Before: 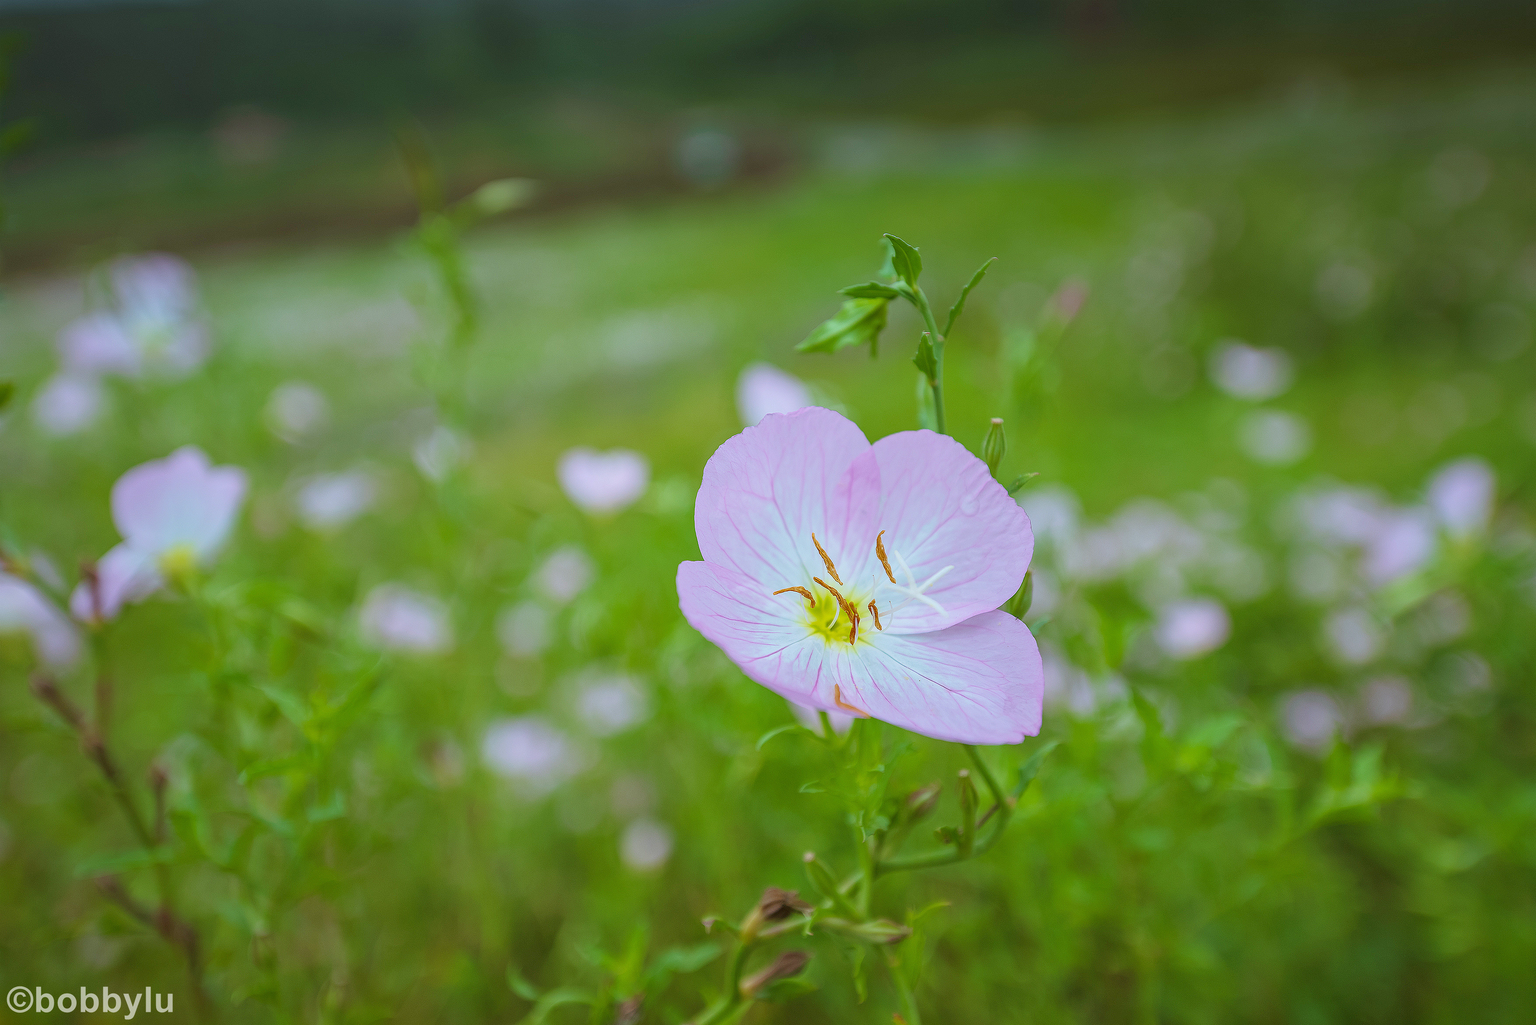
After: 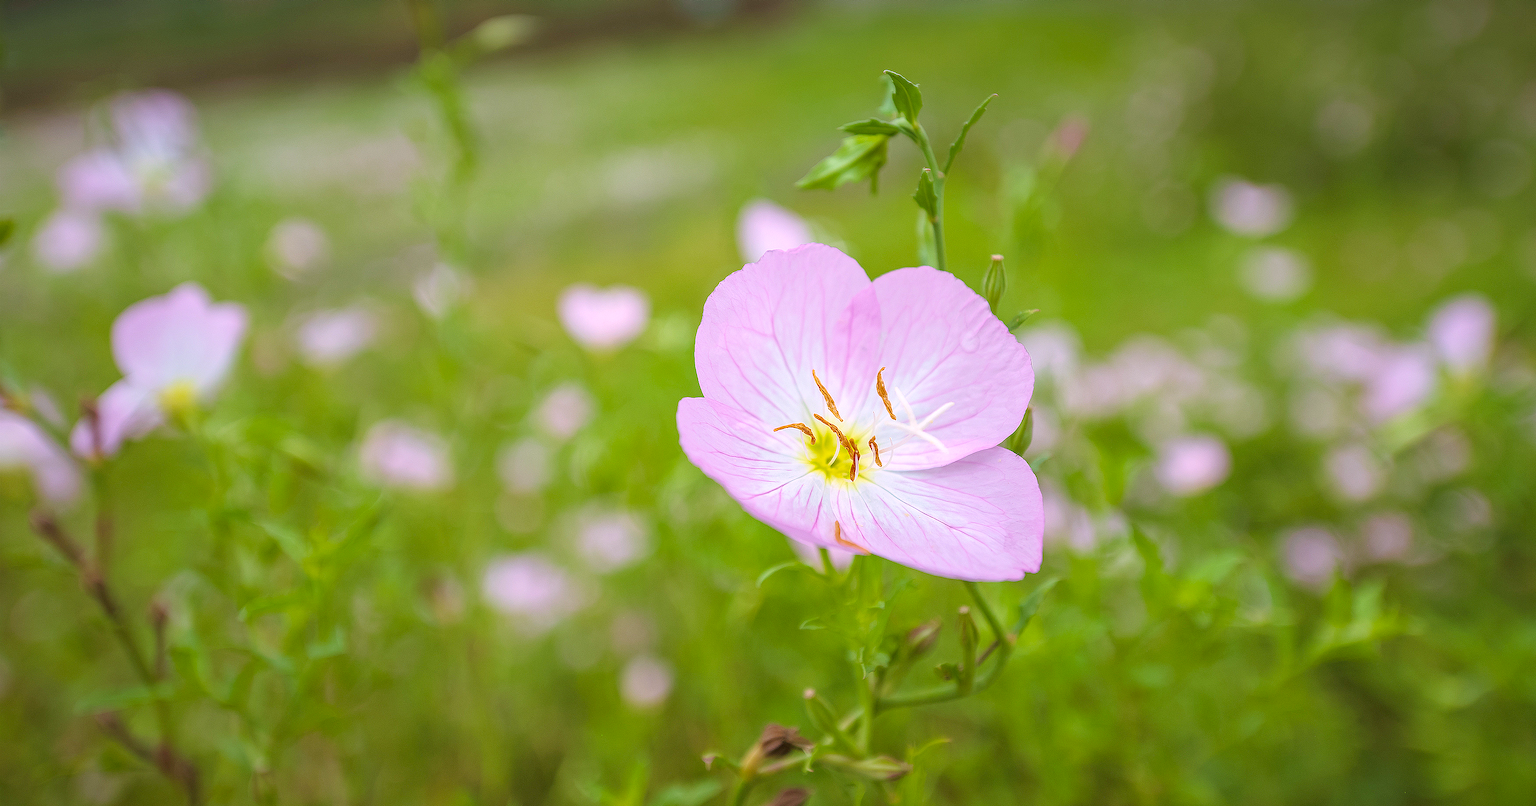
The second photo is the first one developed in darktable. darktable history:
tone equalizer: -8 EV -0.453 EV, -7 EV -0.423 EV, -6 EV -0.354 EV, -5 EV -0.191 EV, -3 EV 0.227 EV, -2 EV 0.309 EV, -1 EV 0.388 EV, +0 EV 0.393 EV, mask exposure compensation -0.505 EV
crop and rotate: top 15.966%, bottom 5.319%
color correction: highlights a* 12.47, highlights b* 5.61
